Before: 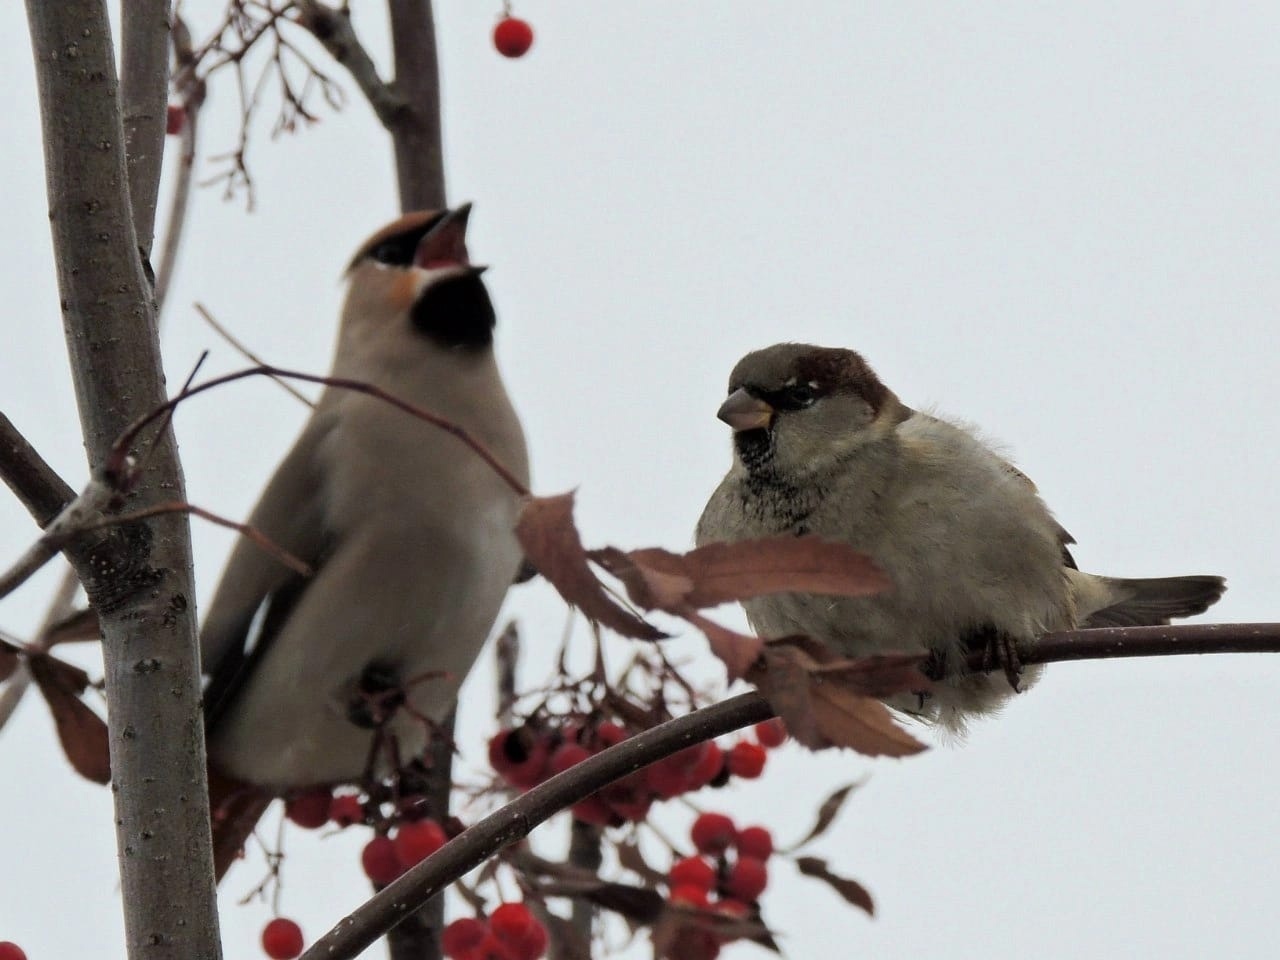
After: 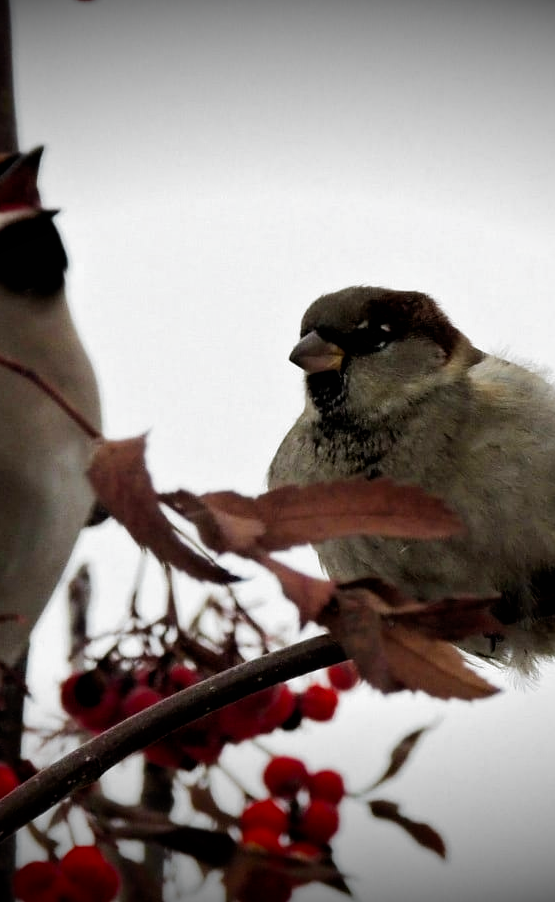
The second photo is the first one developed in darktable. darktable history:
filmic rgb: black relative exposure -8.2 EV, white relative exposure 2.2 EV, threshold 3 EV, hardness 7.11, latitude 75%, contrast 1.325, highlights saturation mix -2%, shadows ↔ highlights balance 30%, preserve chrominance no, color science v5 (2021), contrast in shadows safe, contrast in highlights safe, enable highlight reconstruction true
vignetting: fall-off start 98.29%, fall-off radius 100%, brightness -1, saturation 0.5, width/height ratio 1.428
crop: left 33.452%, top 6.025%, right 23.155%
